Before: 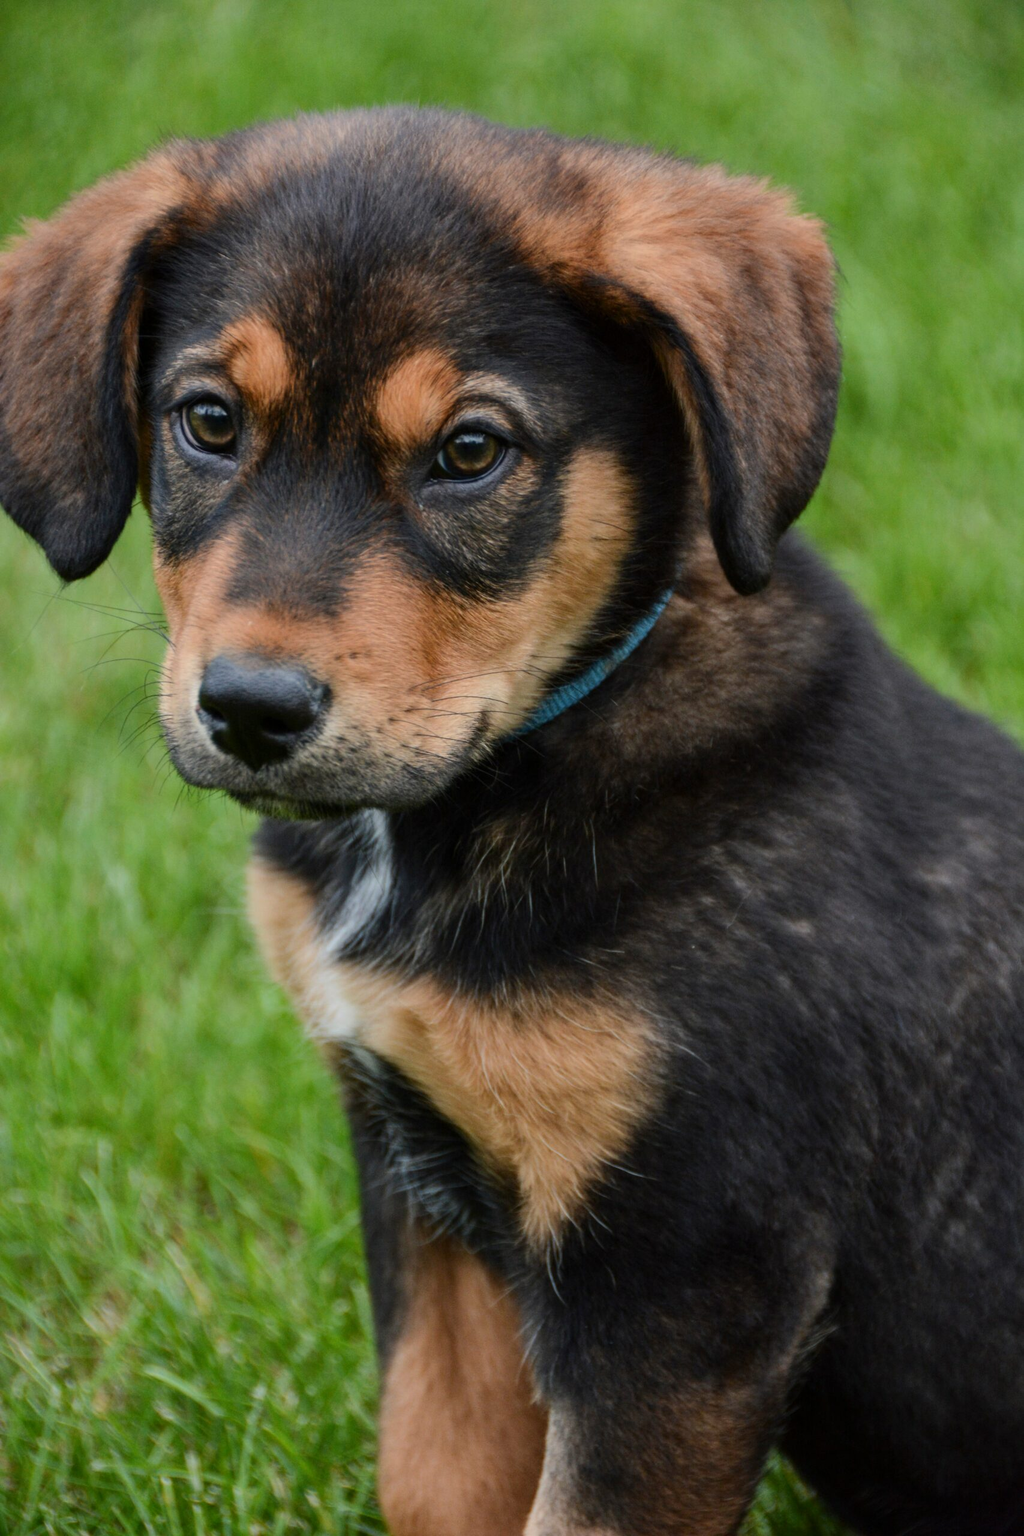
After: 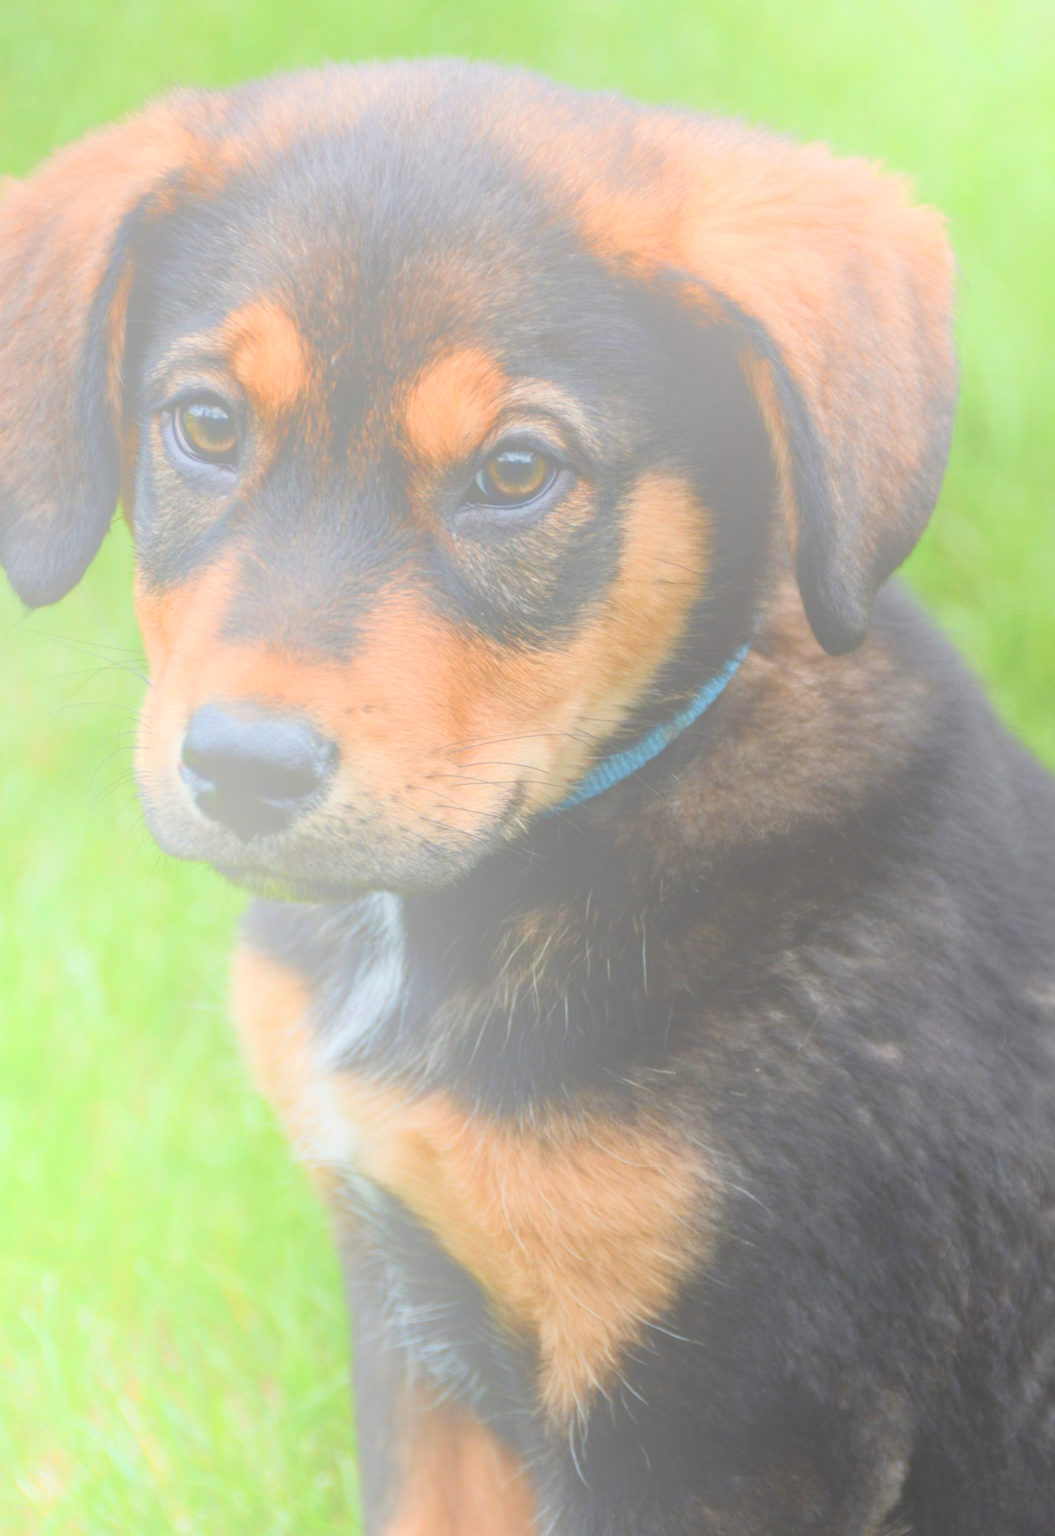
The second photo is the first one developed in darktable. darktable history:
rotate and perspective: rotation 2.17°, automatic cropping off
crop and rotate: left 7.196%, top 4.574%, right 10.605%, bottom 13.178%
bloom: size 85%, threshold 5%, strength 85%
